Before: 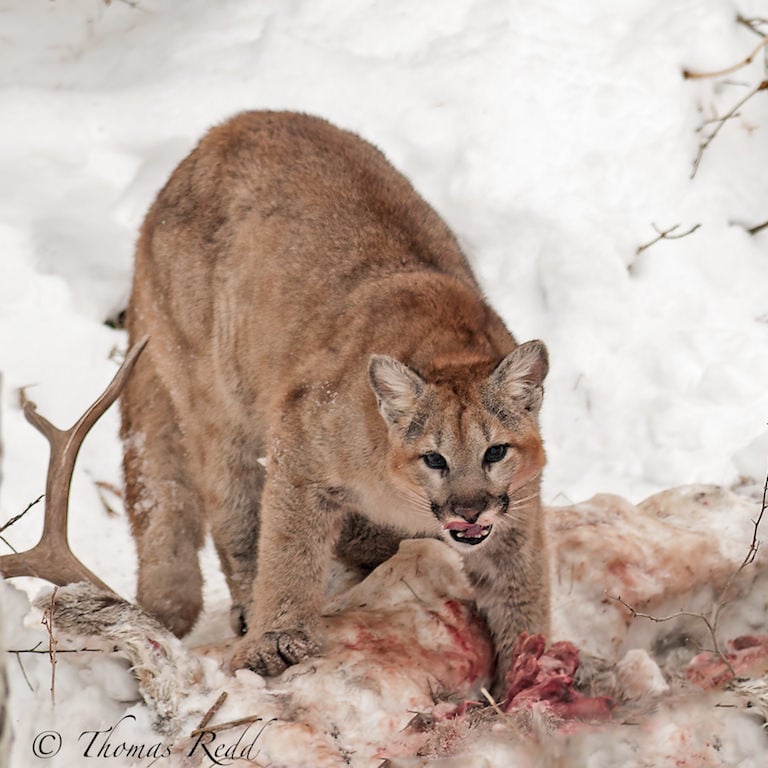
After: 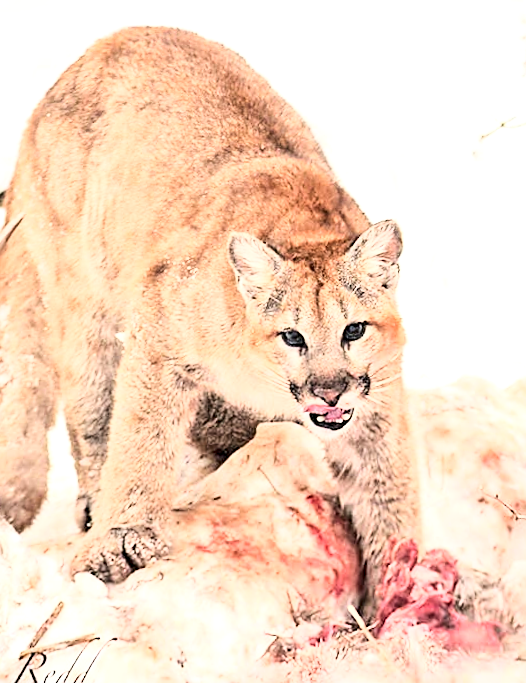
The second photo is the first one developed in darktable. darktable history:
crop: left 9.807%, top 6.259%, right 7.334%, bottom 2.177%
exposure: black level correction 0, exposure 0.9 EV, compensate exposure bias true, compensate highlight preservation false
rotate and perspective: rotation 0.72°, lens shift (vertical) -0.352, lens shift (horizontal) -0.051, crop left 0.152, crop right 0.859, crop top 0.019, crop bottom 0.964
sharpen: on, module defaults
base curve: curves: ch0 [(0, 0) (0.018, 0.026) (0.143, 0.37) (0.33, 0.731) (0.458, 0.853) (0.735, 0.965) (0.905, 0.986) (1, 1)]
local contrast: highlights 100%, shadows 100%, detail 120%, midtone range 0.2
